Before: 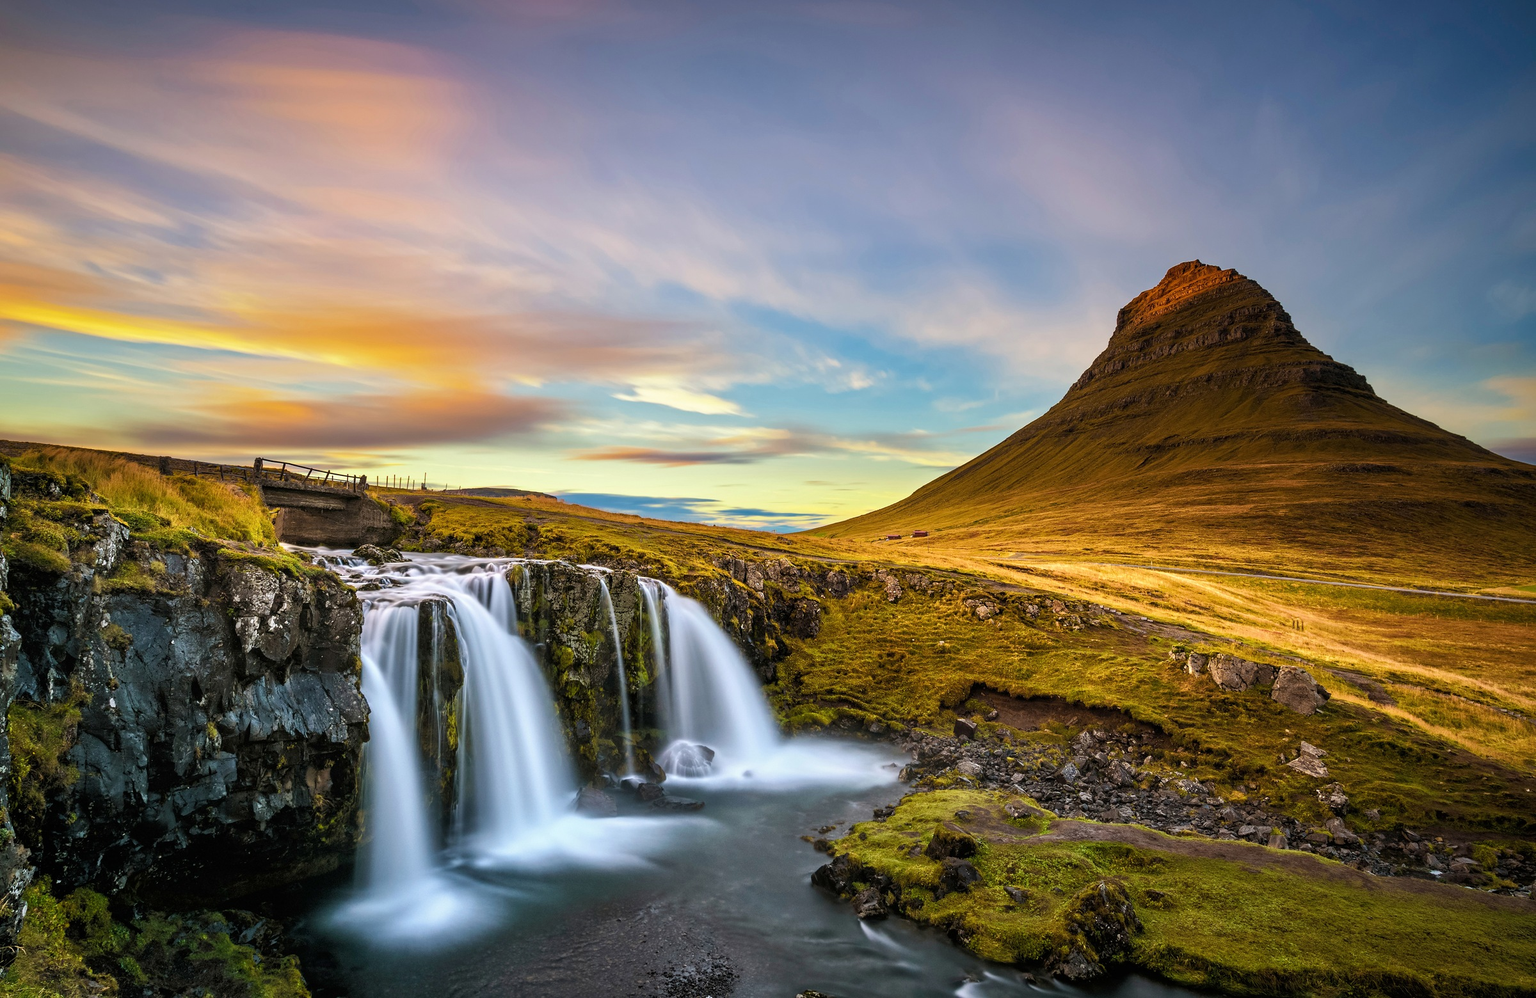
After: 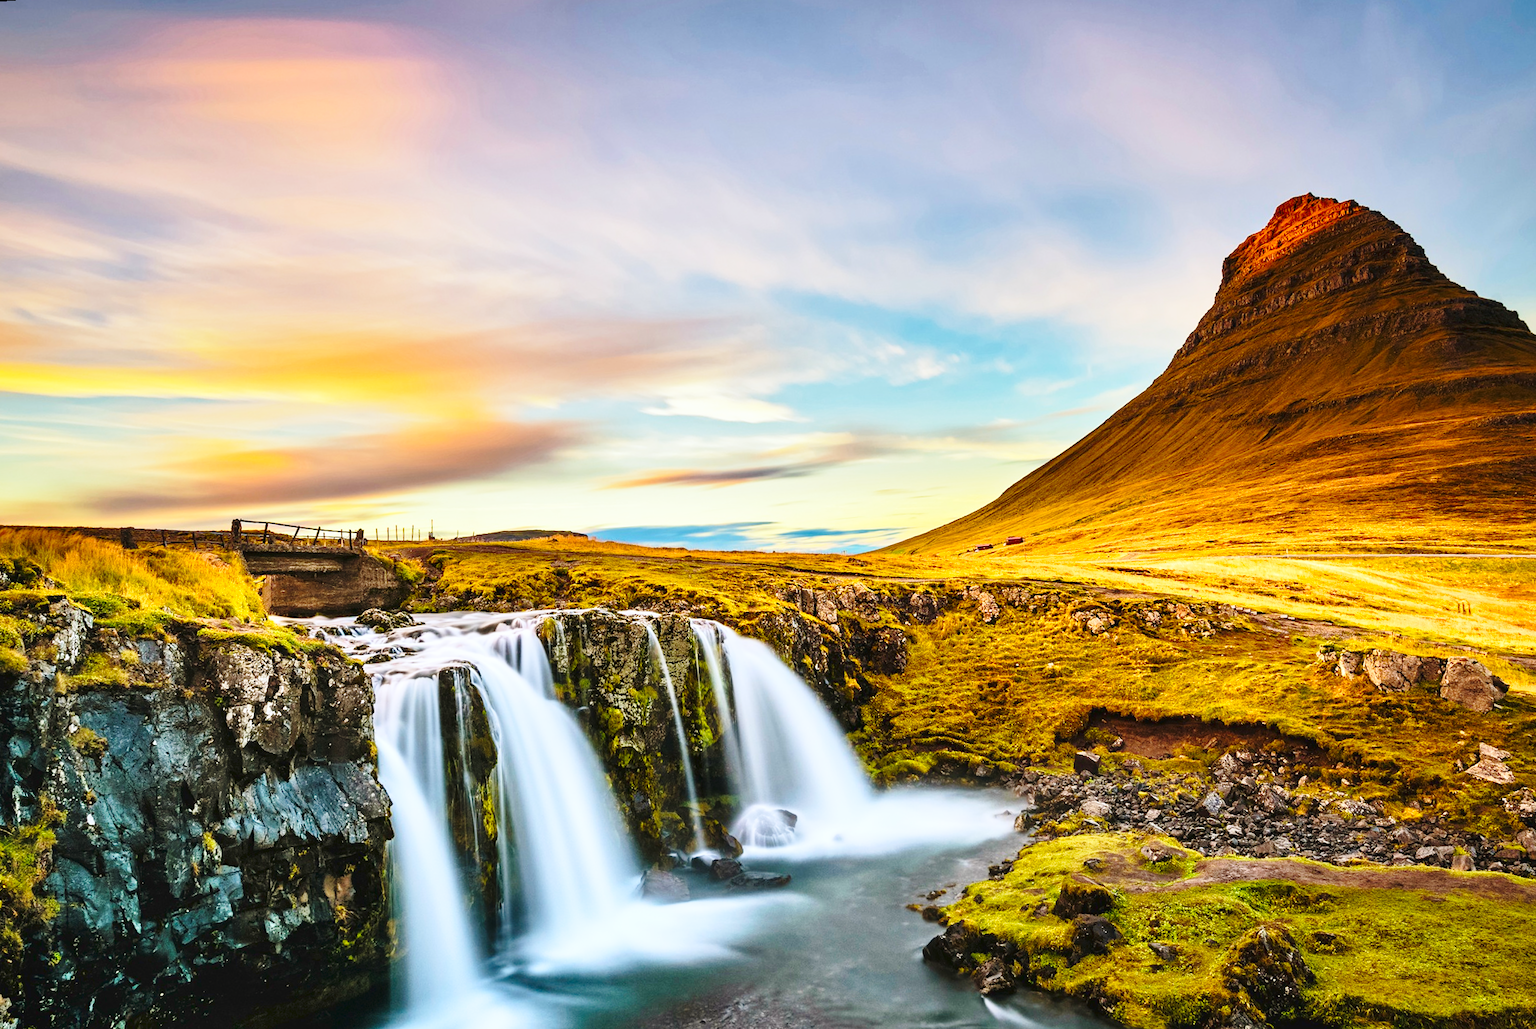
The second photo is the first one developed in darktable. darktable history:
white balance: red 1.029, blue 0.92
tone curve: curves: ch0 [(0, 0.028) (0.138, 0.156) (0.468, 0.516) (0.754, 0.823) (1, 1)], color space Lab, linked channels, preserve colors none
color correction: highlights a* -0.137, highlights b* -5.91, shadows a* -0.137, shadows b* -0.137
rotate and perspective: rotation -5°, crop left 0.05, crop right 0.952, crop top 0.11, crop bottom 0.89
shadows and highlights: highlights color adjustment 0%, low approximation 0.01, soften with gaussian
contrast brightness saturation: saturation 0.13
crop and rotate: left 1.088%, right 8.807%
base curve: curves: ch0 [(0, 0) (0.028, 0.03) (0.121, 0.232) (0.46, 0.748) (0.859, 0.968) (1, 1)], preserve colors none
